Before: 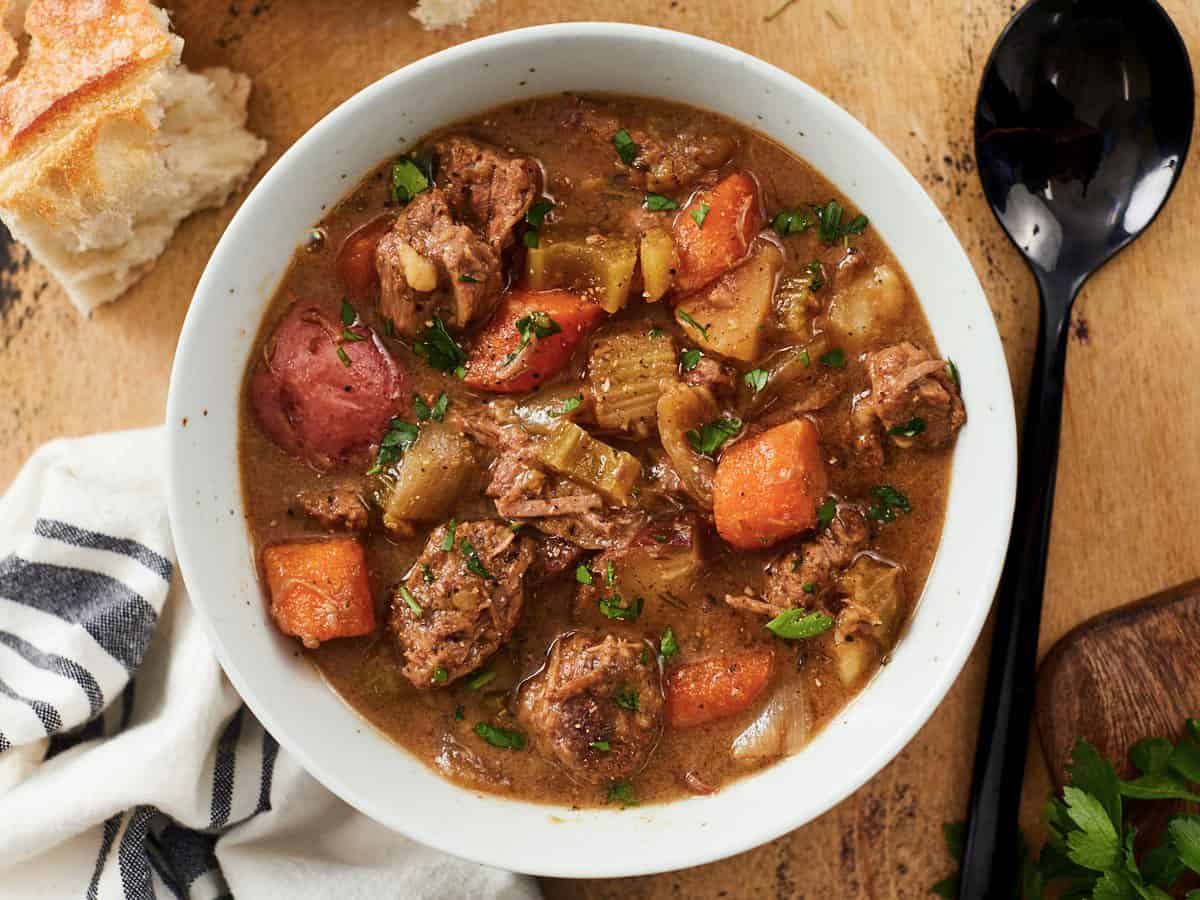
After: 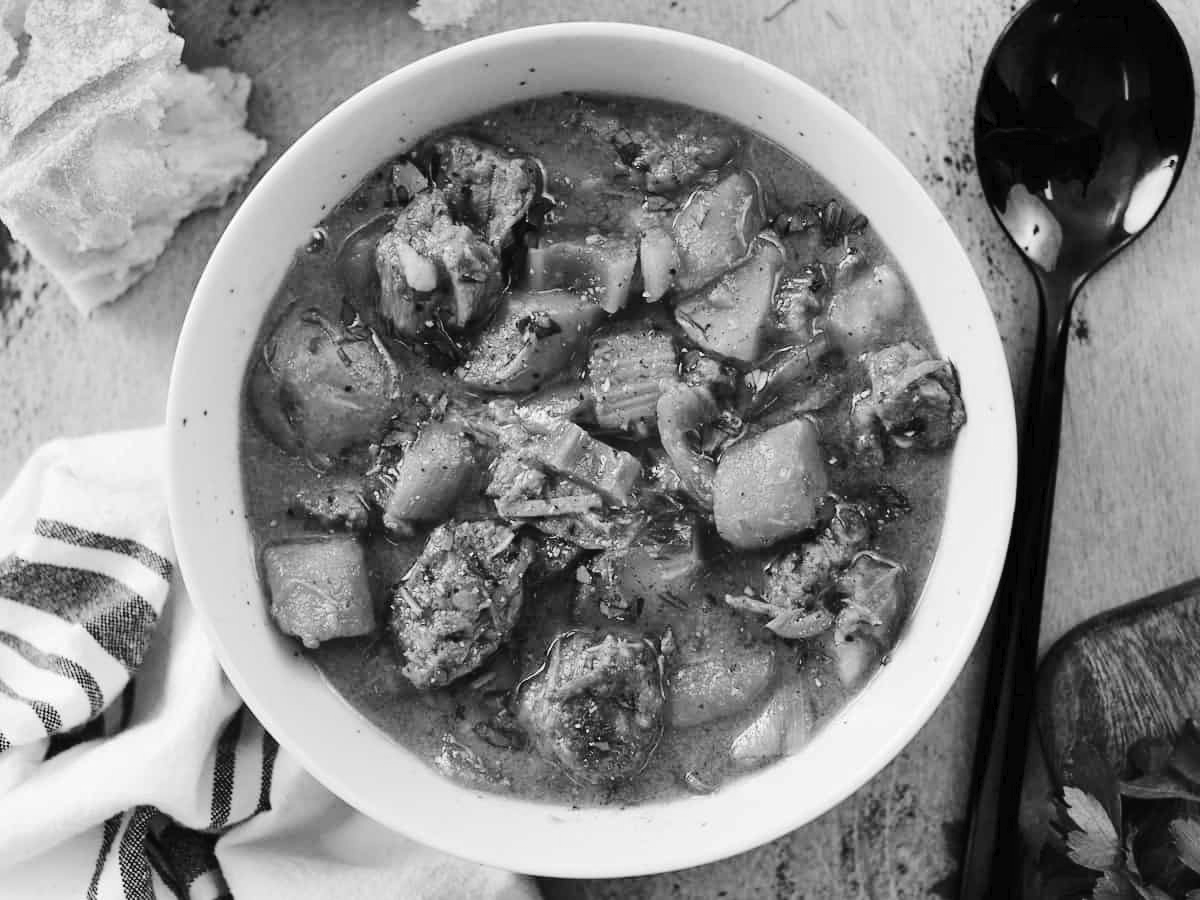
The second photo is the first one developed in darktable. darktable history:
color contrast: green-magenta contrast 0, blue-yellow contrast 0
white balance: red 1.029, blue 0.92
tone curve: curves: ch0 [(0, 0) (0.003, 0.02) (0.011, 0.023) (0.025, 0.028) (0.044, 0.045) (0.069, 0.063) (0.1, 0.09) (0.136, 0.122) (0.177, 0.166) (0.224, 0.223) (0.277, 0.297) (0.335, 0.384) (0.399, 0.461) (0.468, 0.549) (0.543, 0.632) (0.623, 0.705) (0.709, 0.772) (0.801, 0.844) (0.898, 0.91) (1, 1)], preserve colors none
